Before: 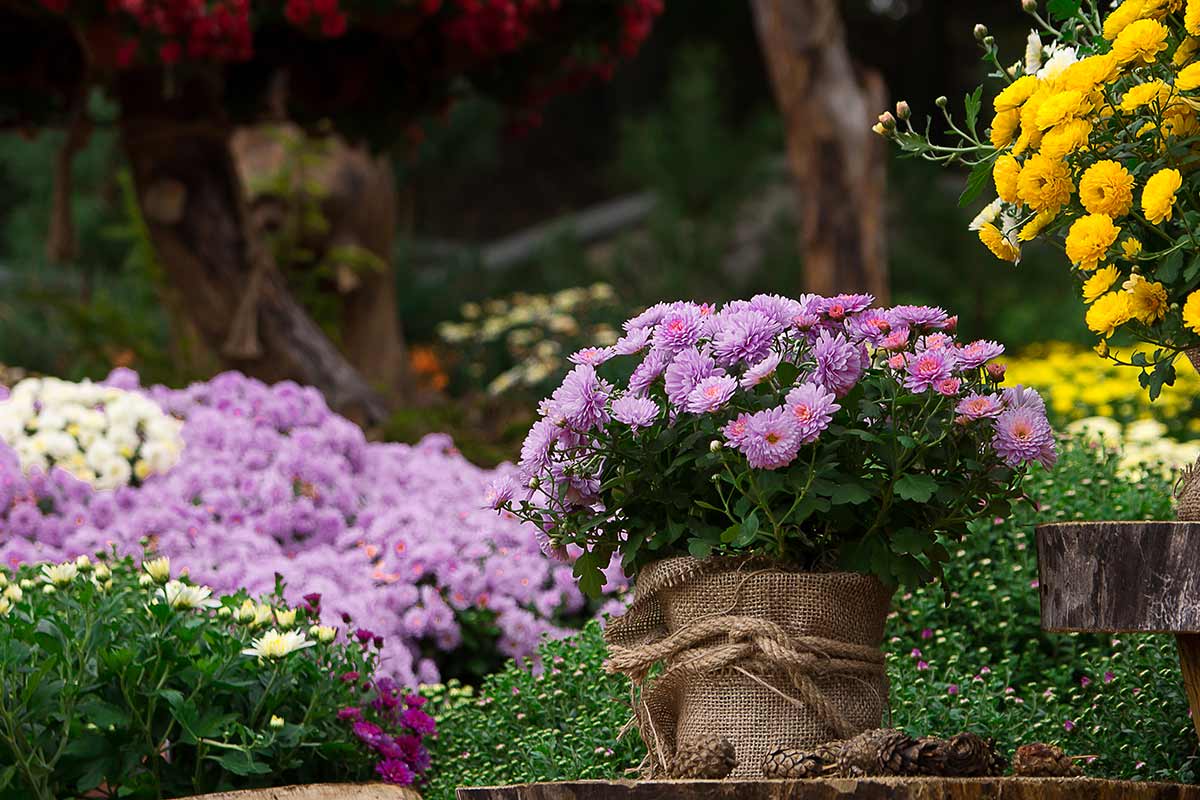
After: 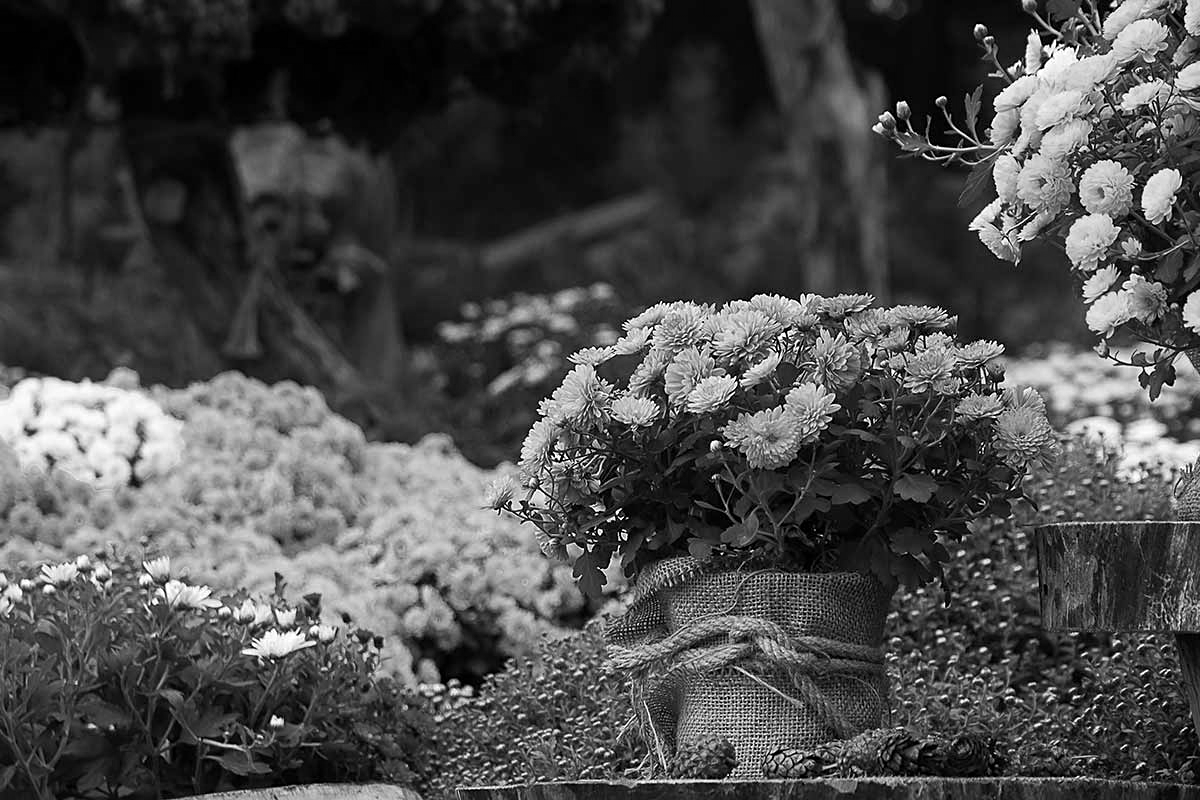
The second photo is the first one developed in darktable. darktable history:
white balance: red 0.948, green 1.02, blue 1.176
sharpen: amount 0.2
monochrome: on, module defaults
